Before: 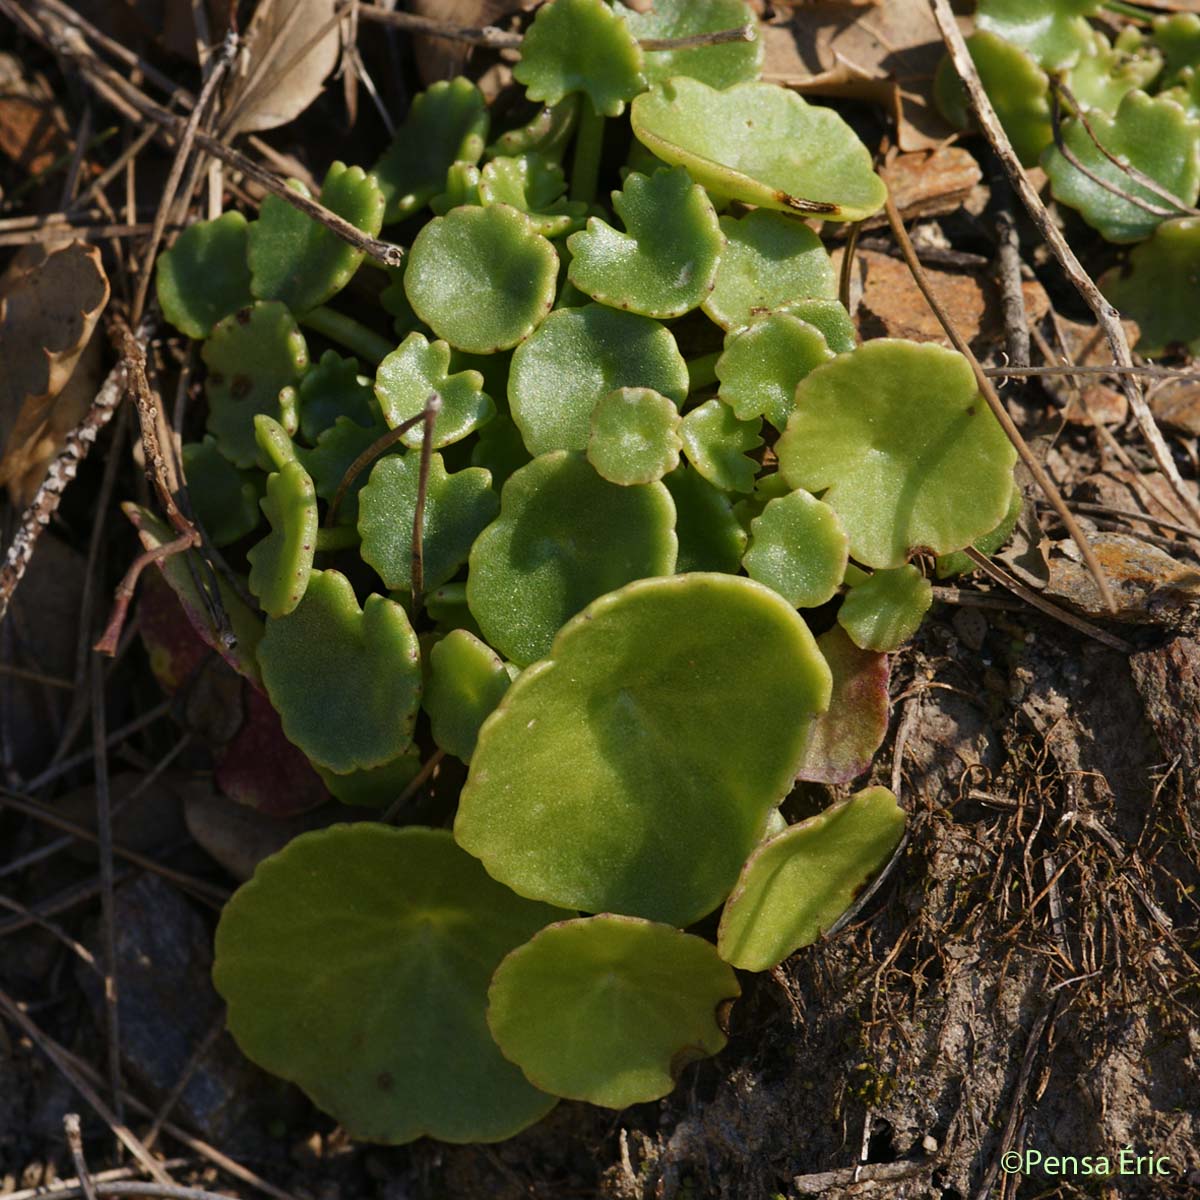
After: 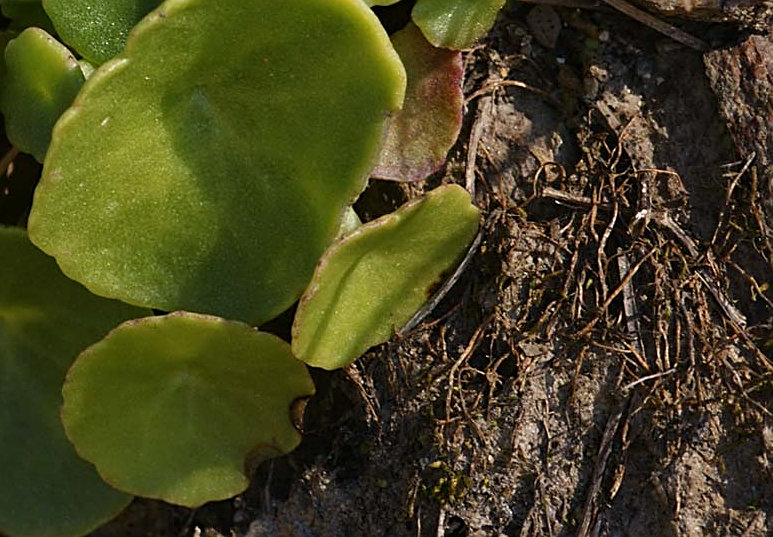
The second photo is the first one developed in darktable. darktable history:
color correction: highlights a* -0.182, highlights b* -0.124
crop and rotate: left 35.509%, top 50.238%, bottom 4.934%
sharpen: on, module defaults
